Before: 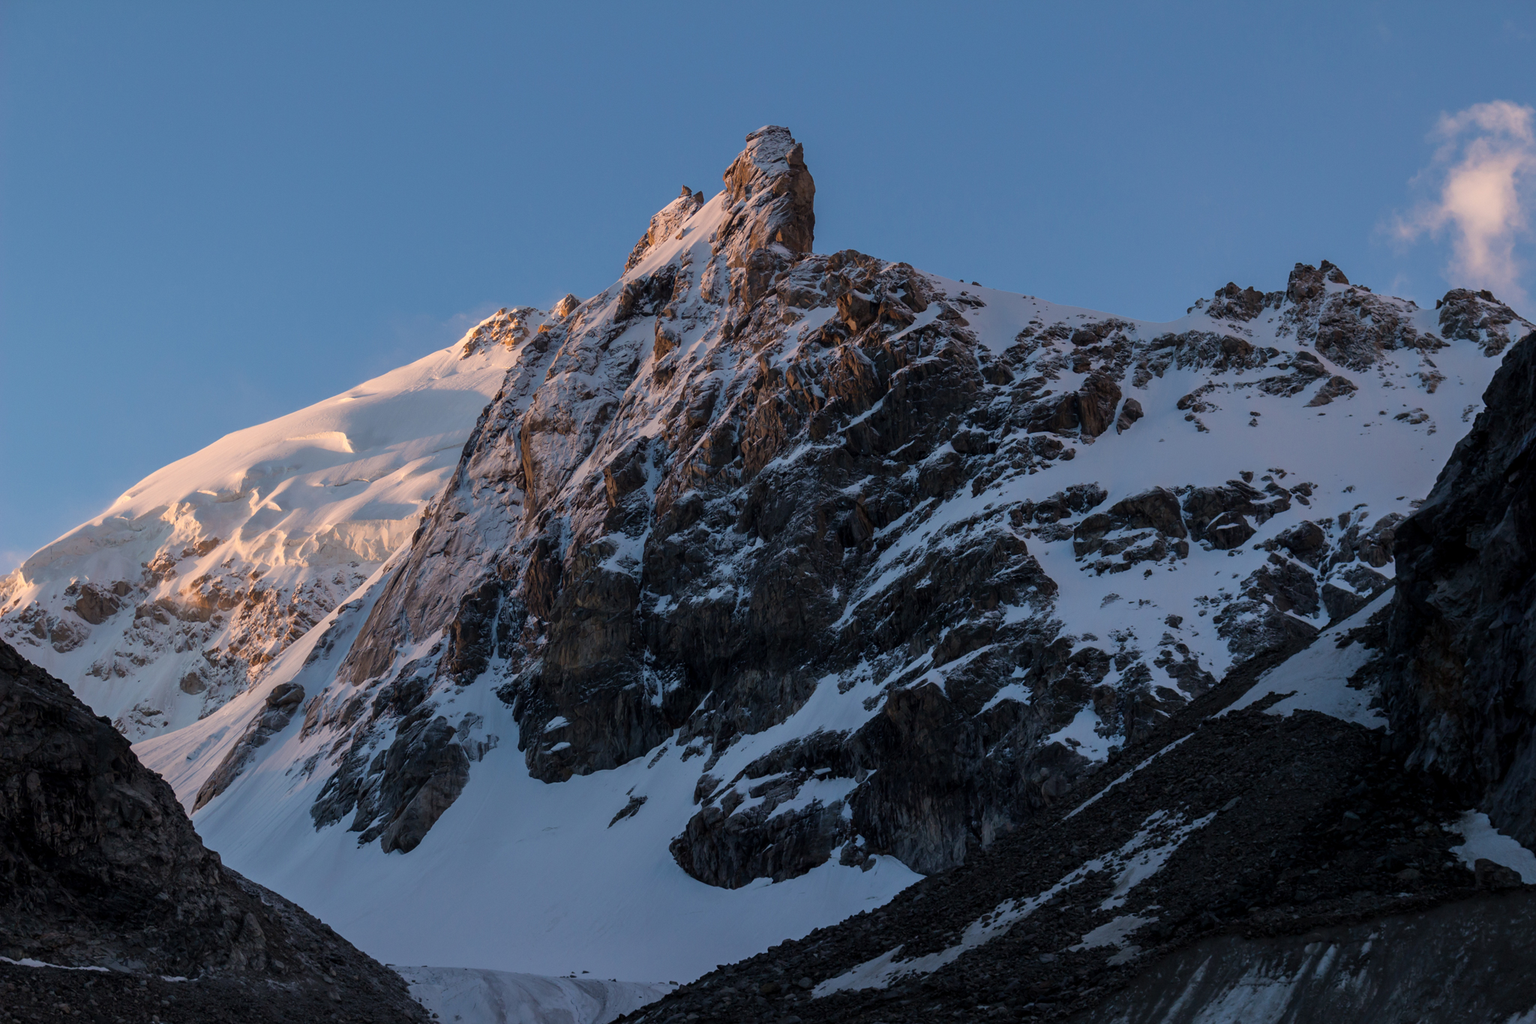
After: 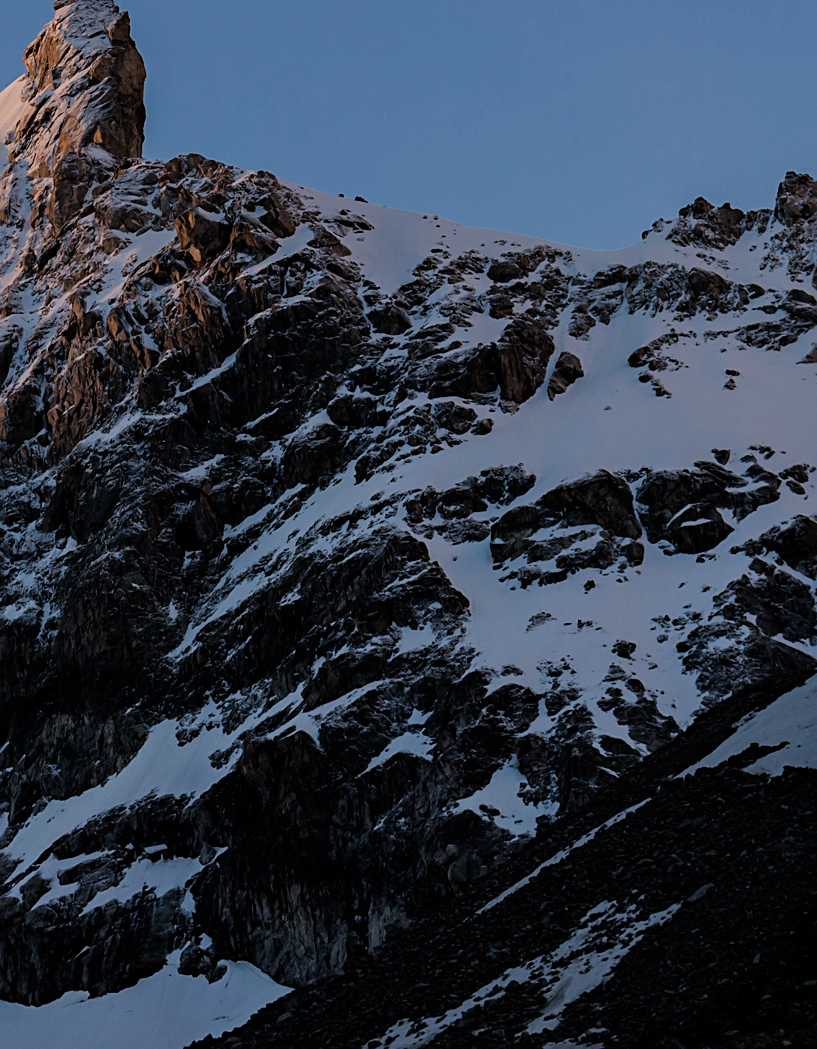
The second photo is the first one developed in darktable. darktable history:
crop: left 45.996%, top 13.167%, right 14.109%, bottom 9.943%
filmic rgb: black relative exposure -7.65 EV, white relative exposure 4.56 EV, hardness 3.61
haze removal: compatibility mode true, adaptive false
sharpen: on, module defaults
